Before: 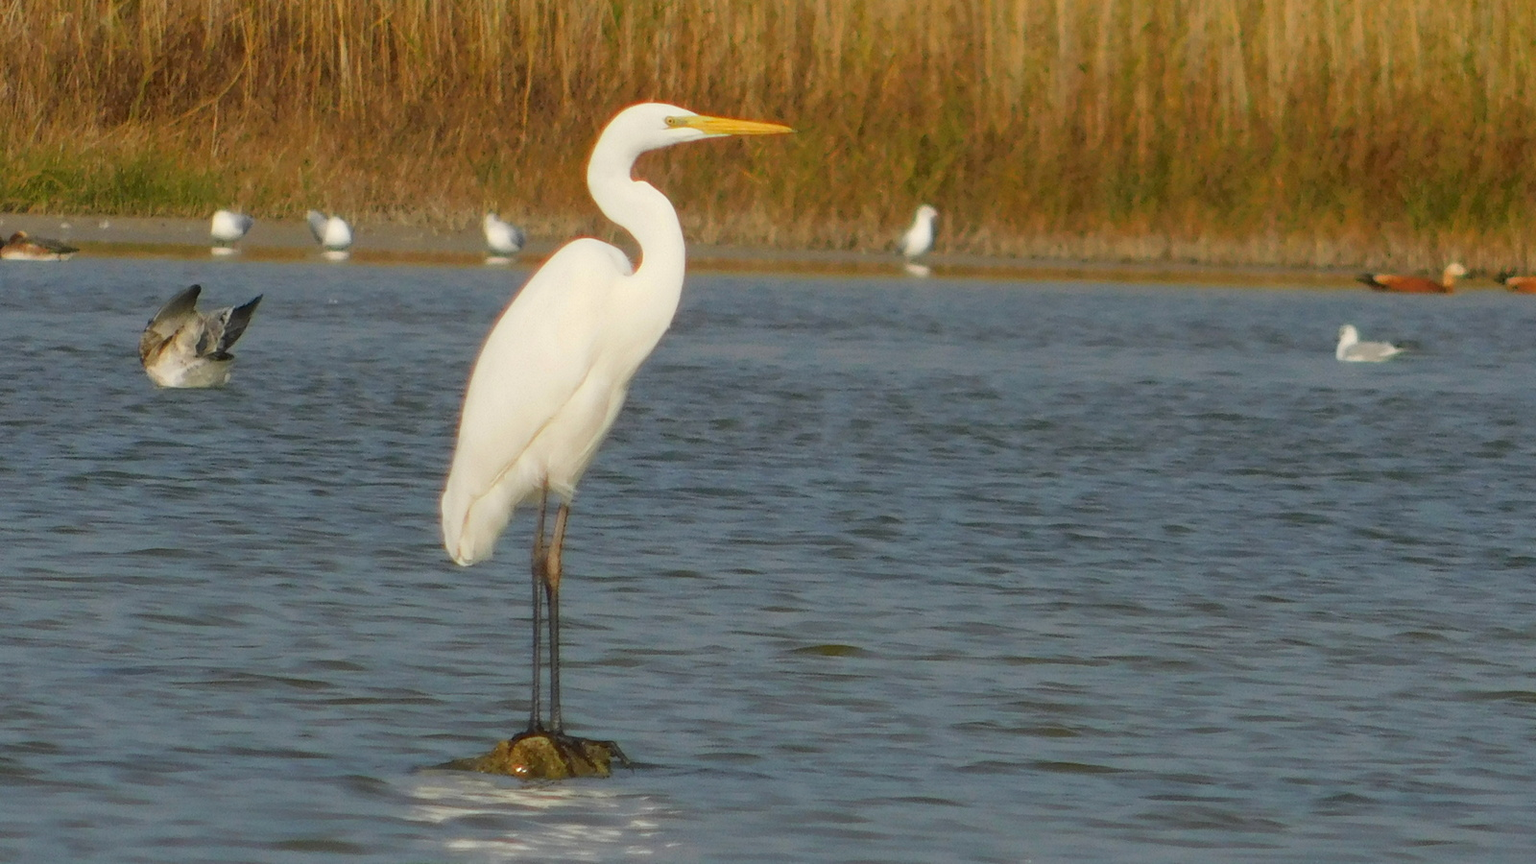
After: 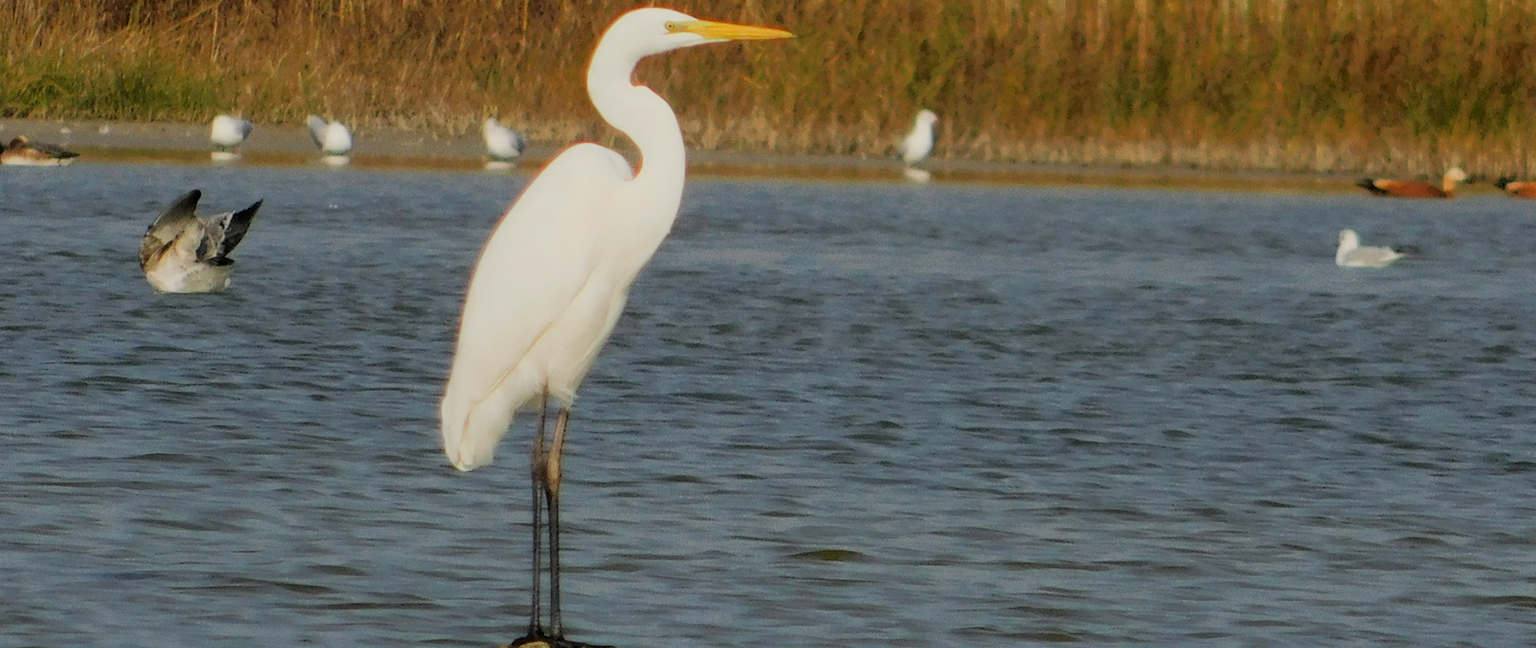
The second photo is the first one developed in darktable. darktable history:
tone curve: curves: ch0 [(0, 0) (0.003, 0.003) (0.011, 0.011) (0.025, 0.024) (0.044, 0.043) (0.069, 0.068) (0.1, 0.098) (0.136, 0.133) (0.177, 0.173) (0.224, 0.22) (0.277, 0.271) (0.335, 0.328) (0.399, 0.39) (0.468, 0.458) (0.543, 0.563) (0.623, 0.64) (0.709, 0.722) (0.801, 0.809) (0.898, 0.902) (1, 1)], color space Lab, linked channels, preserve colors none
filmic rgb: black relative exposure -5.14 EV, white relative exposure 3.97 EV, hardness 2.9, contrast 1.099, highlights saturation mix -20.76%
crop: top 11.024%, bottom 13.943%
